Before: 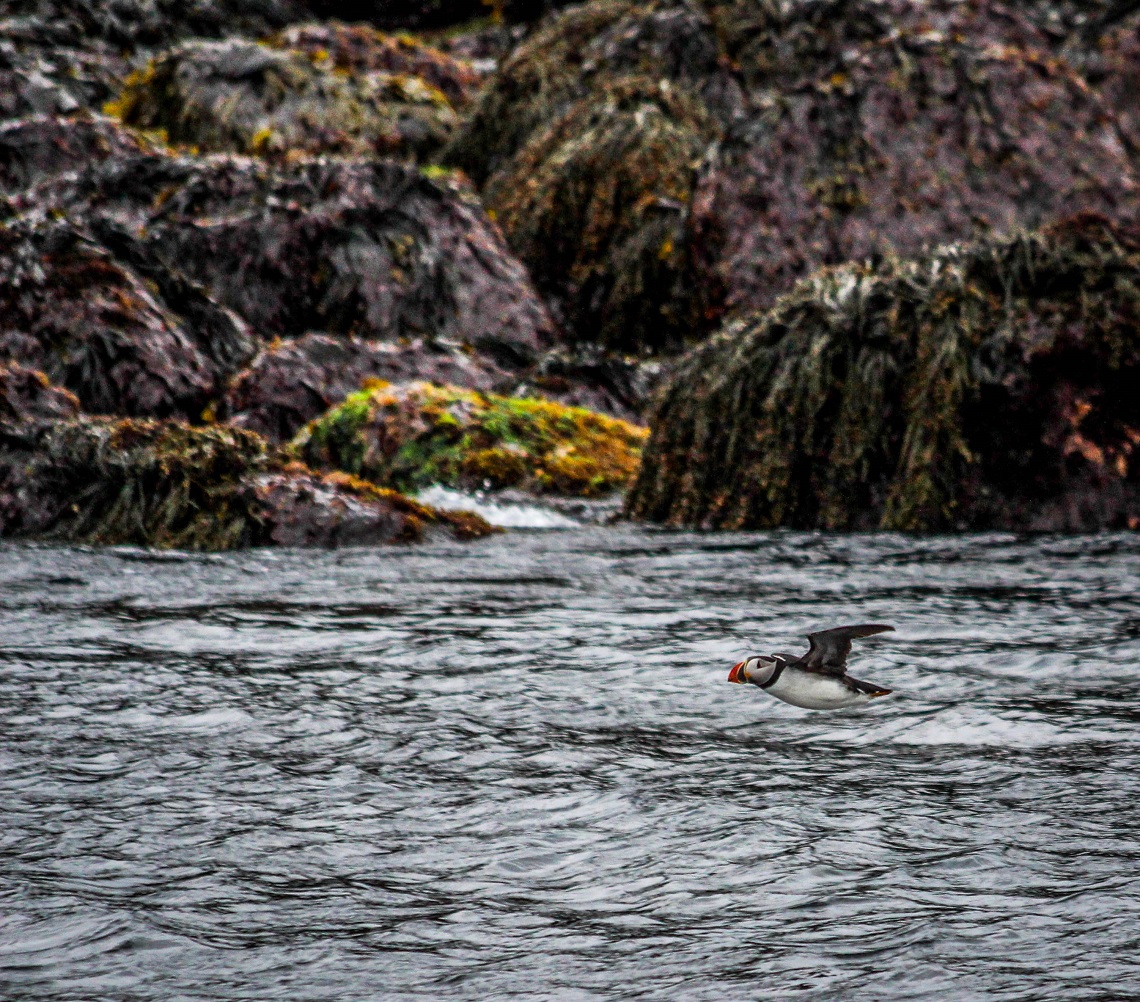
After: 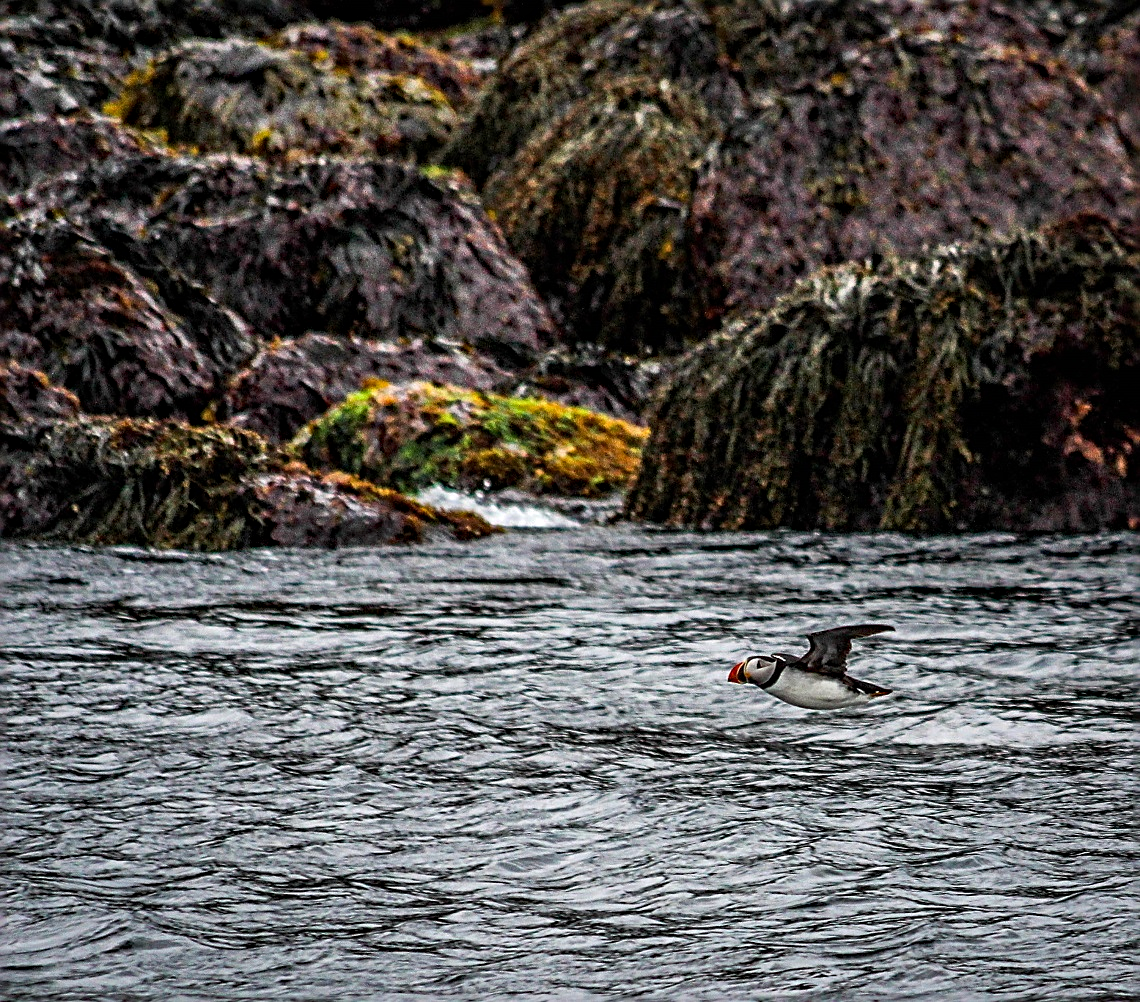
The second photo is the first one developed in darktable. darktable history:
sharpen: radius 2.584, amount 0.688
haze removal: compatibility mode true, adaptive false
